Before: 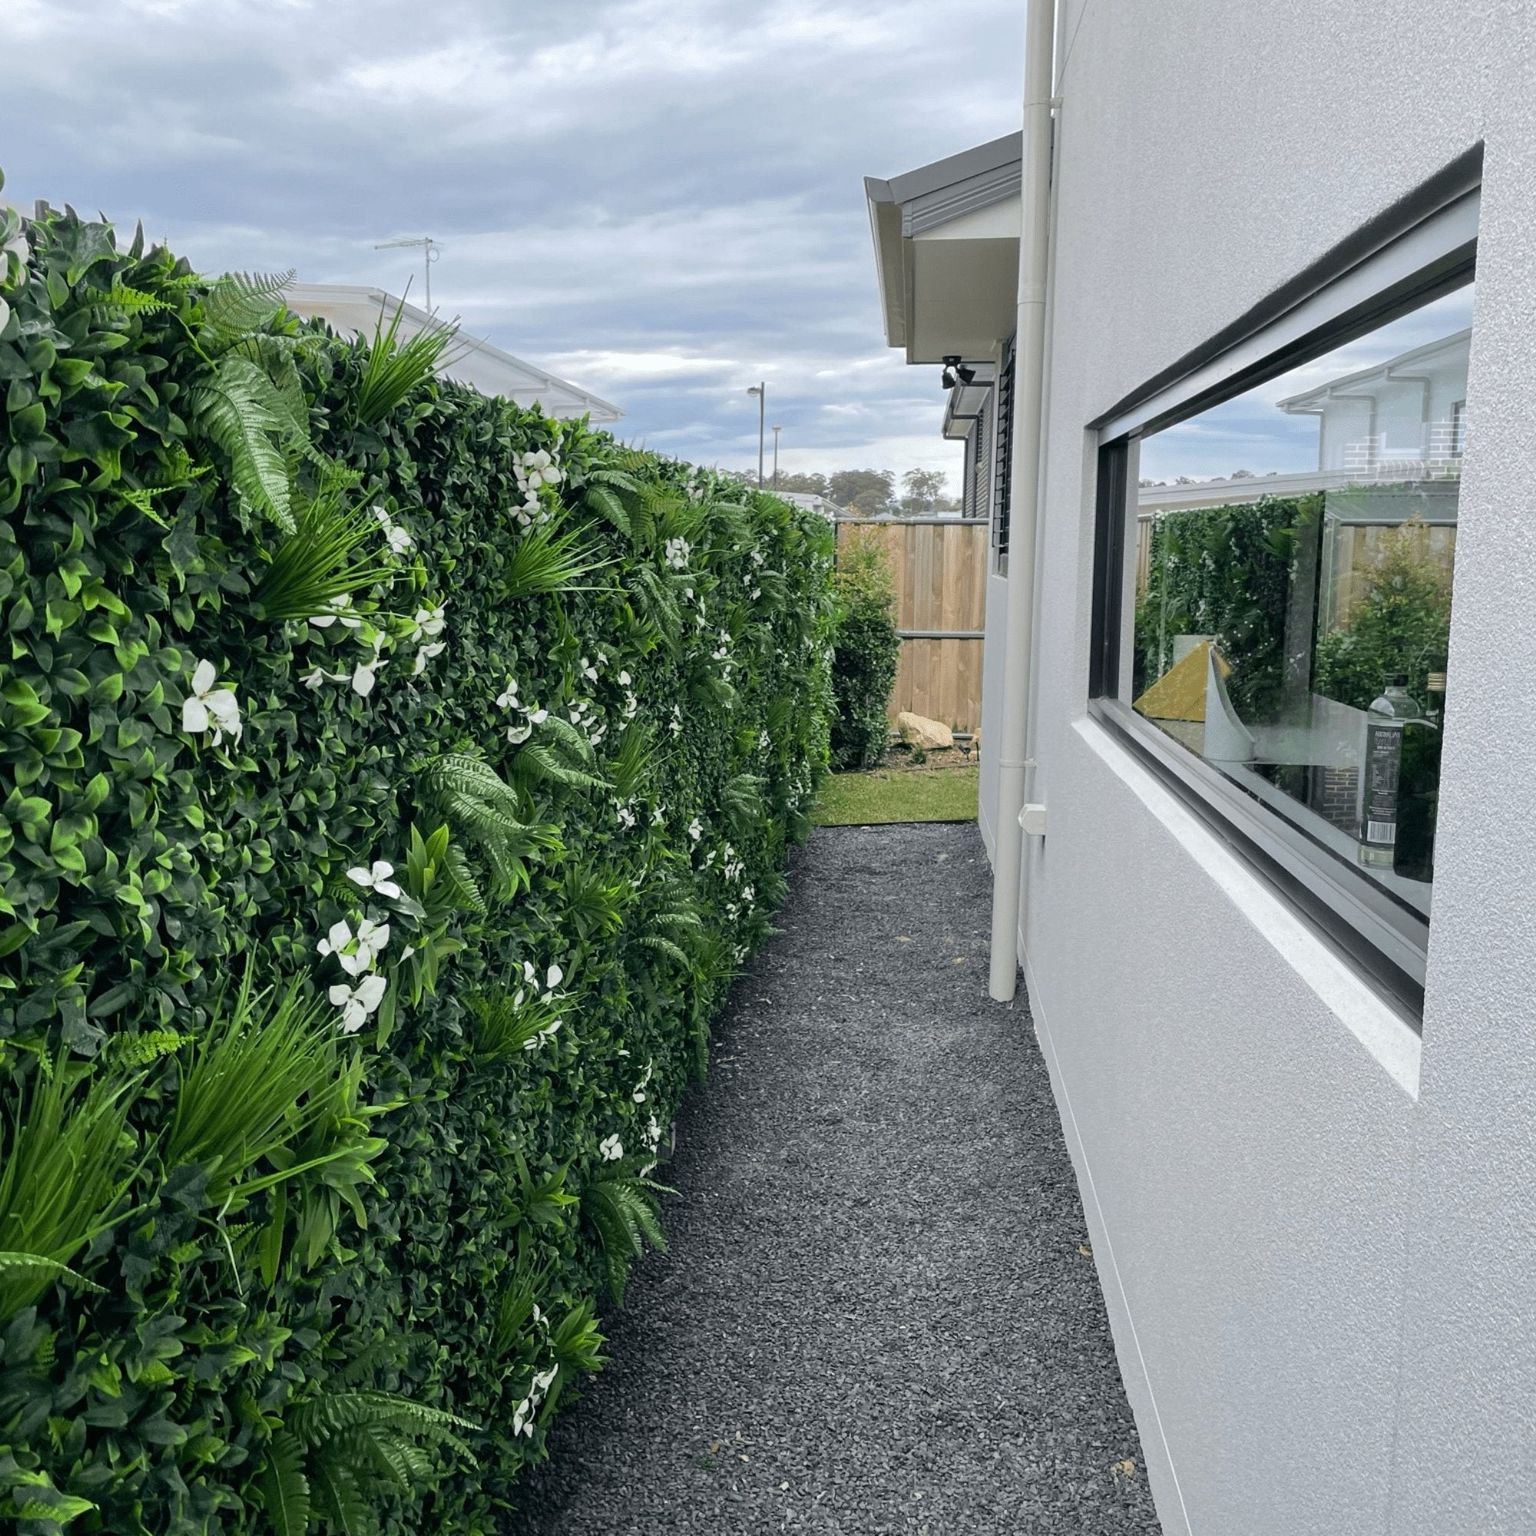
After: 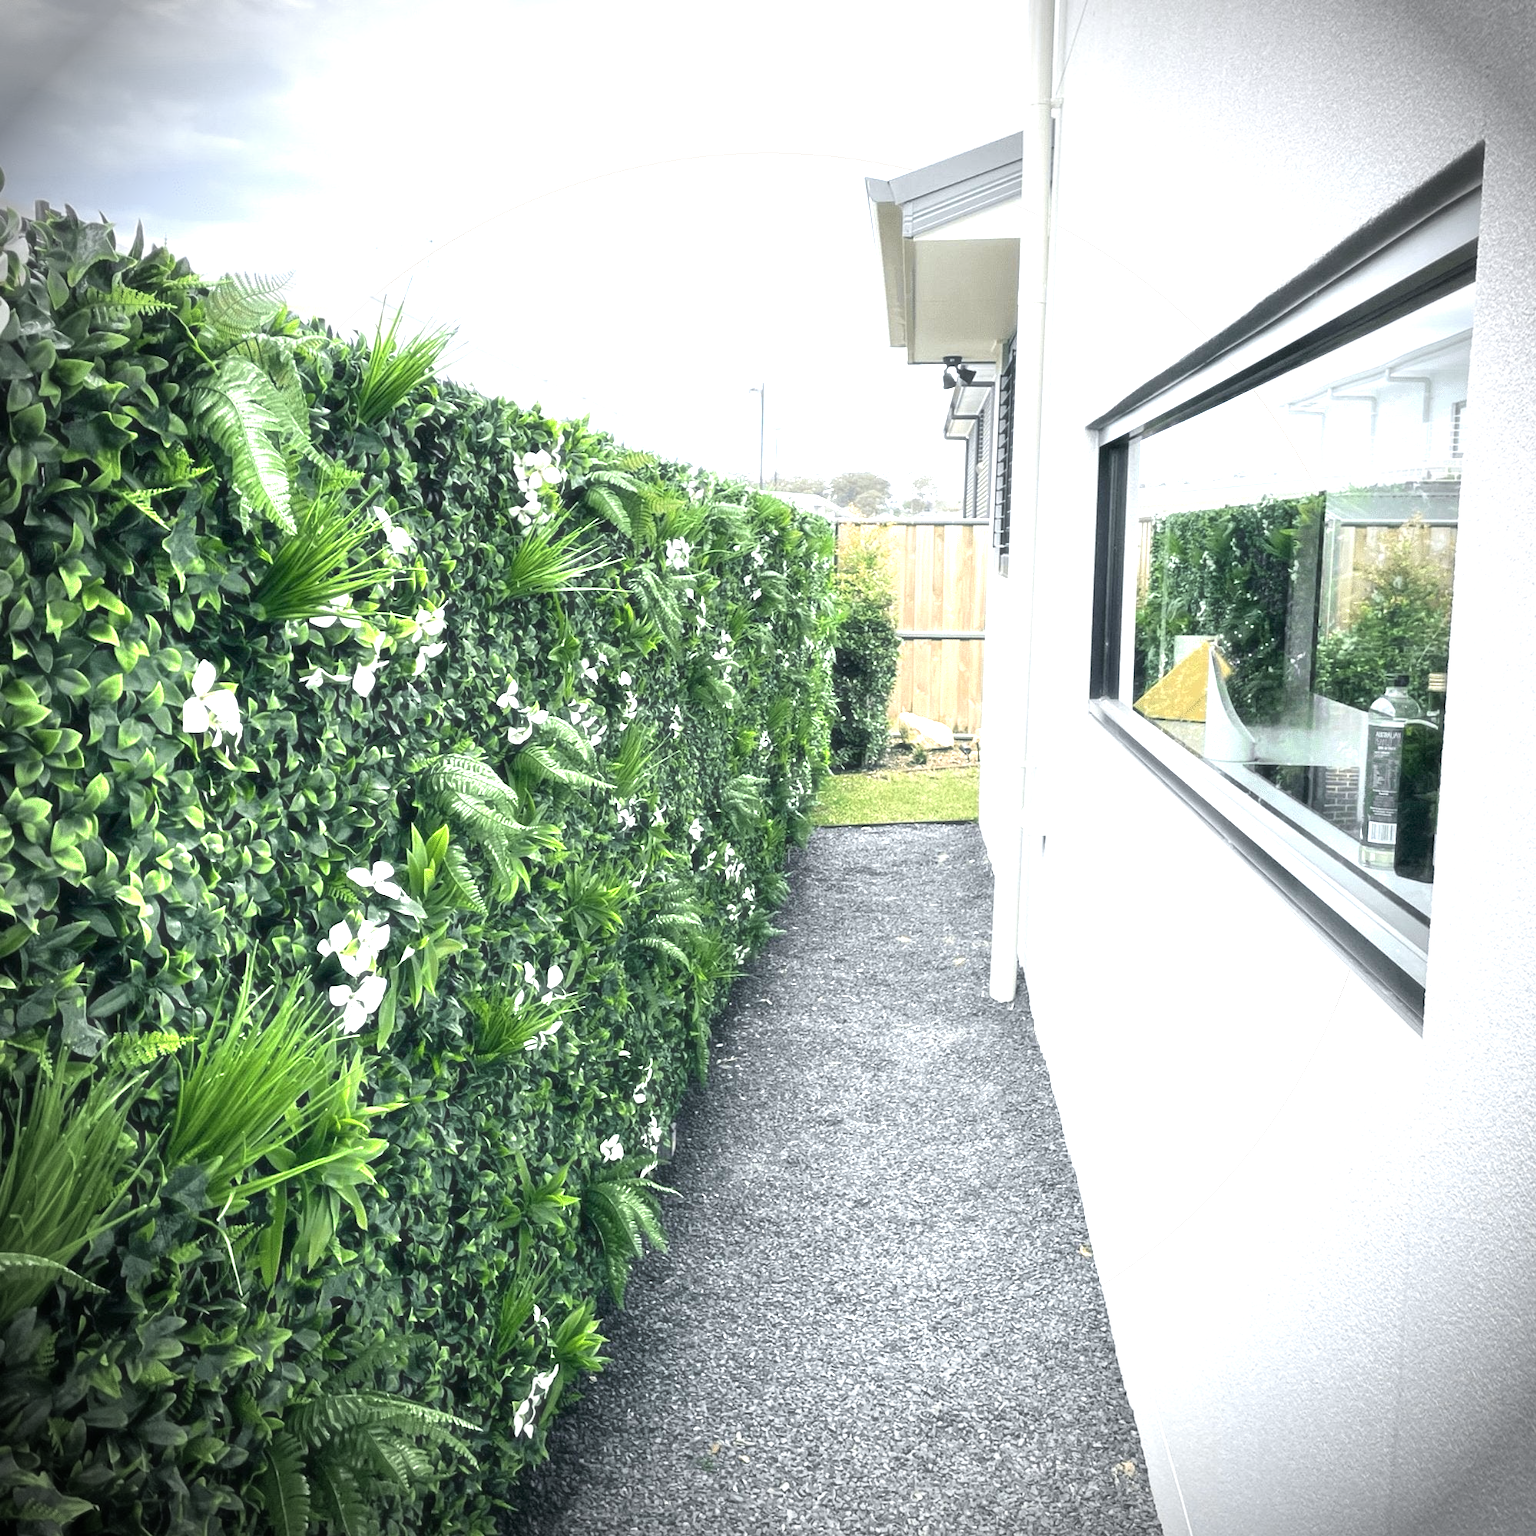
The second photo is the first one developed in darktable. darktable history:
haze removal: strength -0.103, adaptive false
crop: left 0.04%
vignetting: brightness -0.854, automatic ratio true, unbound false
exposure: black level correction 0.001, exposure 1.647 EV, compensate exposure bias true, compensate highlight preservation false
